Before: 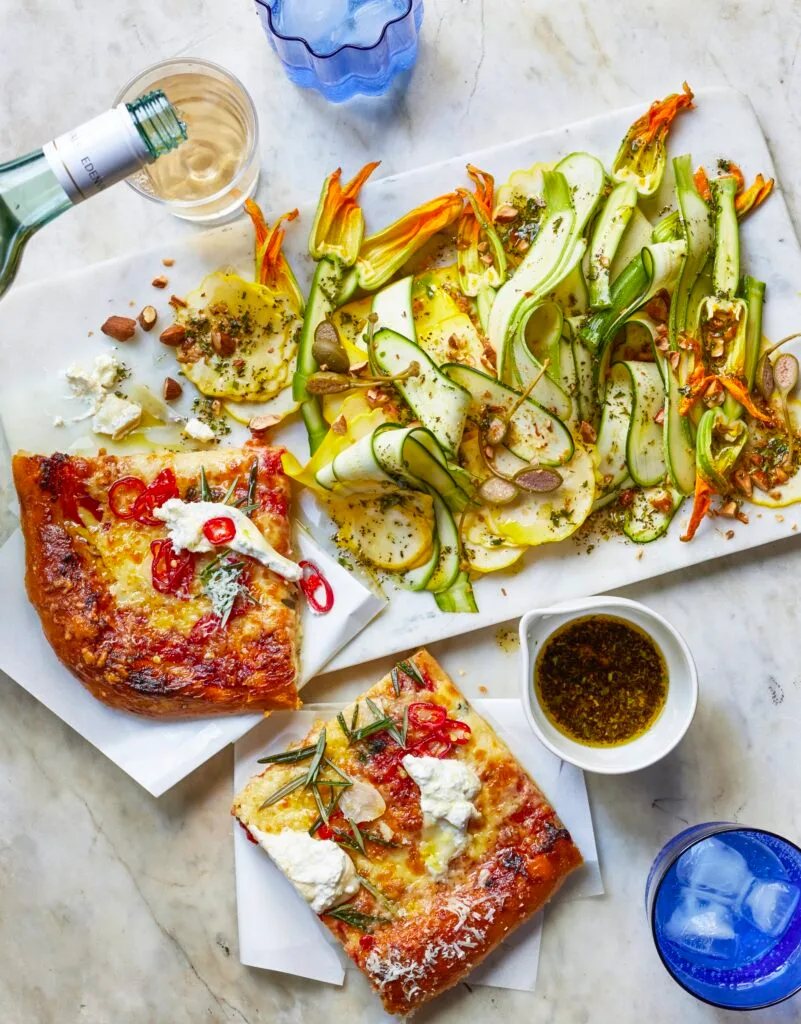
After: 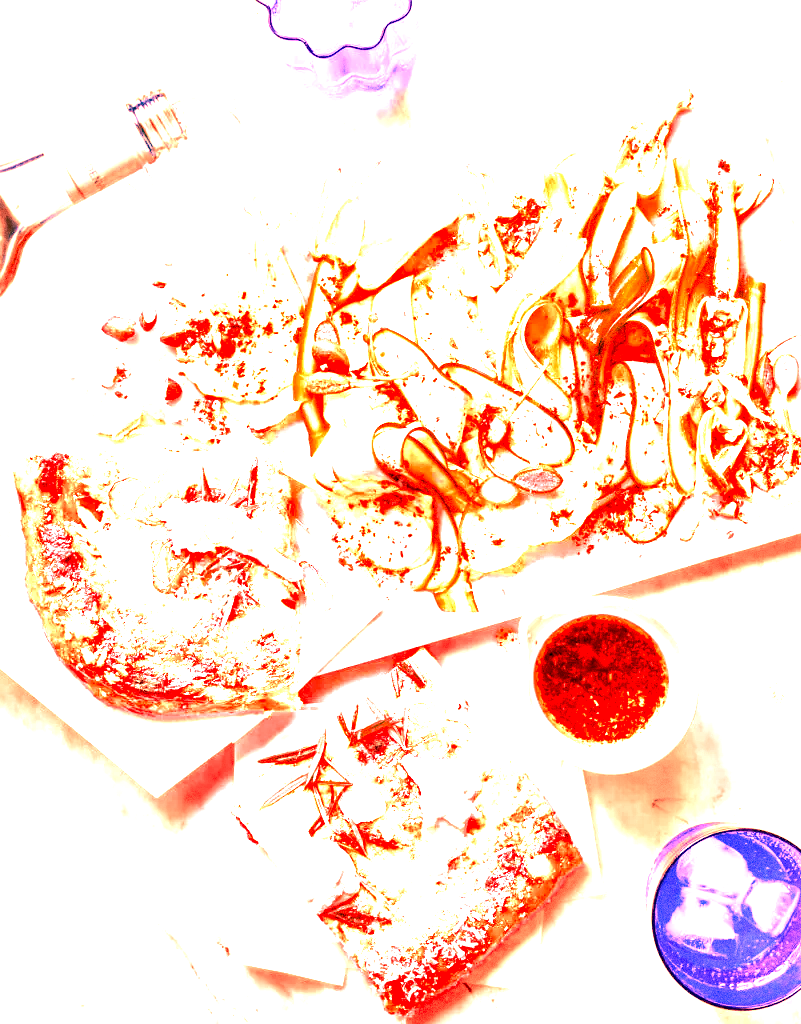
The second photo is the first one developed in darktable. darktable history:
grain: coarseness 0.09 ISO, strength 40%
exposure: black level correction 0.01, exposure 1 EV, compensate highlight preservation false
color zones: curves: ch0 [(0, 0.5) (0.125, 0.4) (0.25, 0.5) (0.375, 0.4) (0.5, 0.4) (0.625, 0.35) (0.75, 0.35) (0.875, 0.5)]; ch1 [(0, 0.35) (0.125, 0.45) (0.25, 0.35) (0.375, 0.35) (0.5, 0.35) (0.625, 0.35) (0.75, 0.45) (0.875, 0.35)]; ch2 [(0, 0.6) (0.125, 0.5) (0.25, 0.5) (0.375, 0.6) (0.5, 0.6) (0.625, 0.5) (0.75, 0.5) (0.875, 0.5)]
white balance: red 4.26, blue 1.802
